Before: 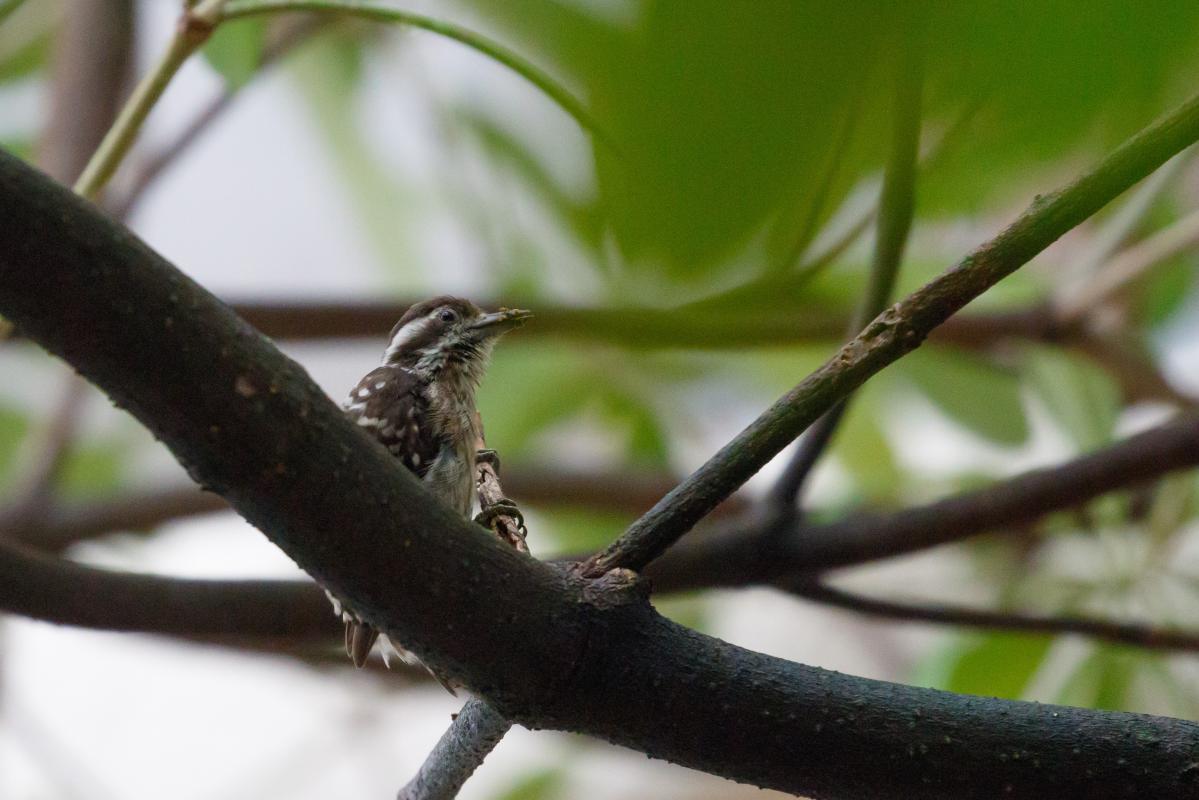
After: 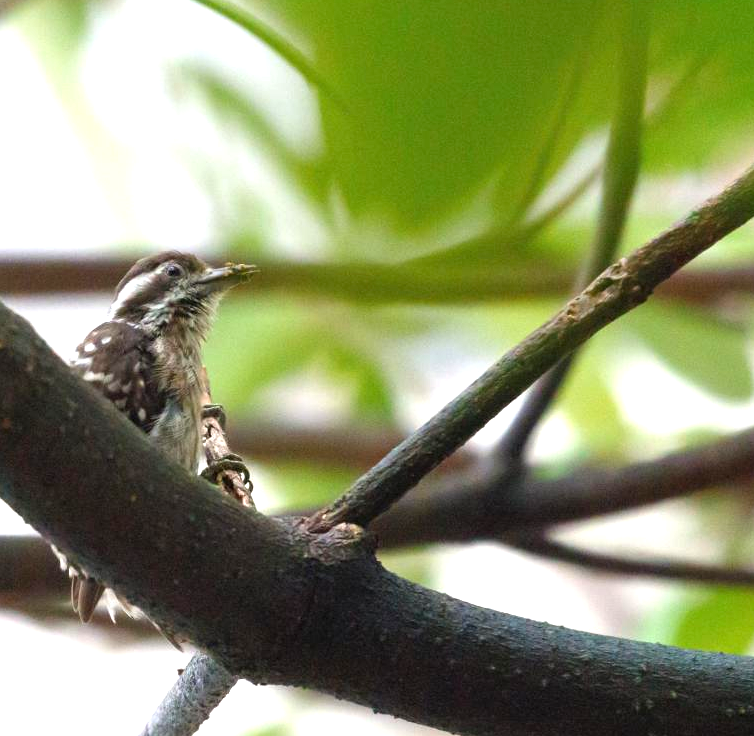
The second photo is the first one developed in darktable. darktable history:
crop and rotate: left 22.861%, top 5.637%, right 14.249%, bottom 2.308%
exposure: black level correction 0, exposure 1.199 EV, compensate exposure bias true, compensate highlight preservation false
